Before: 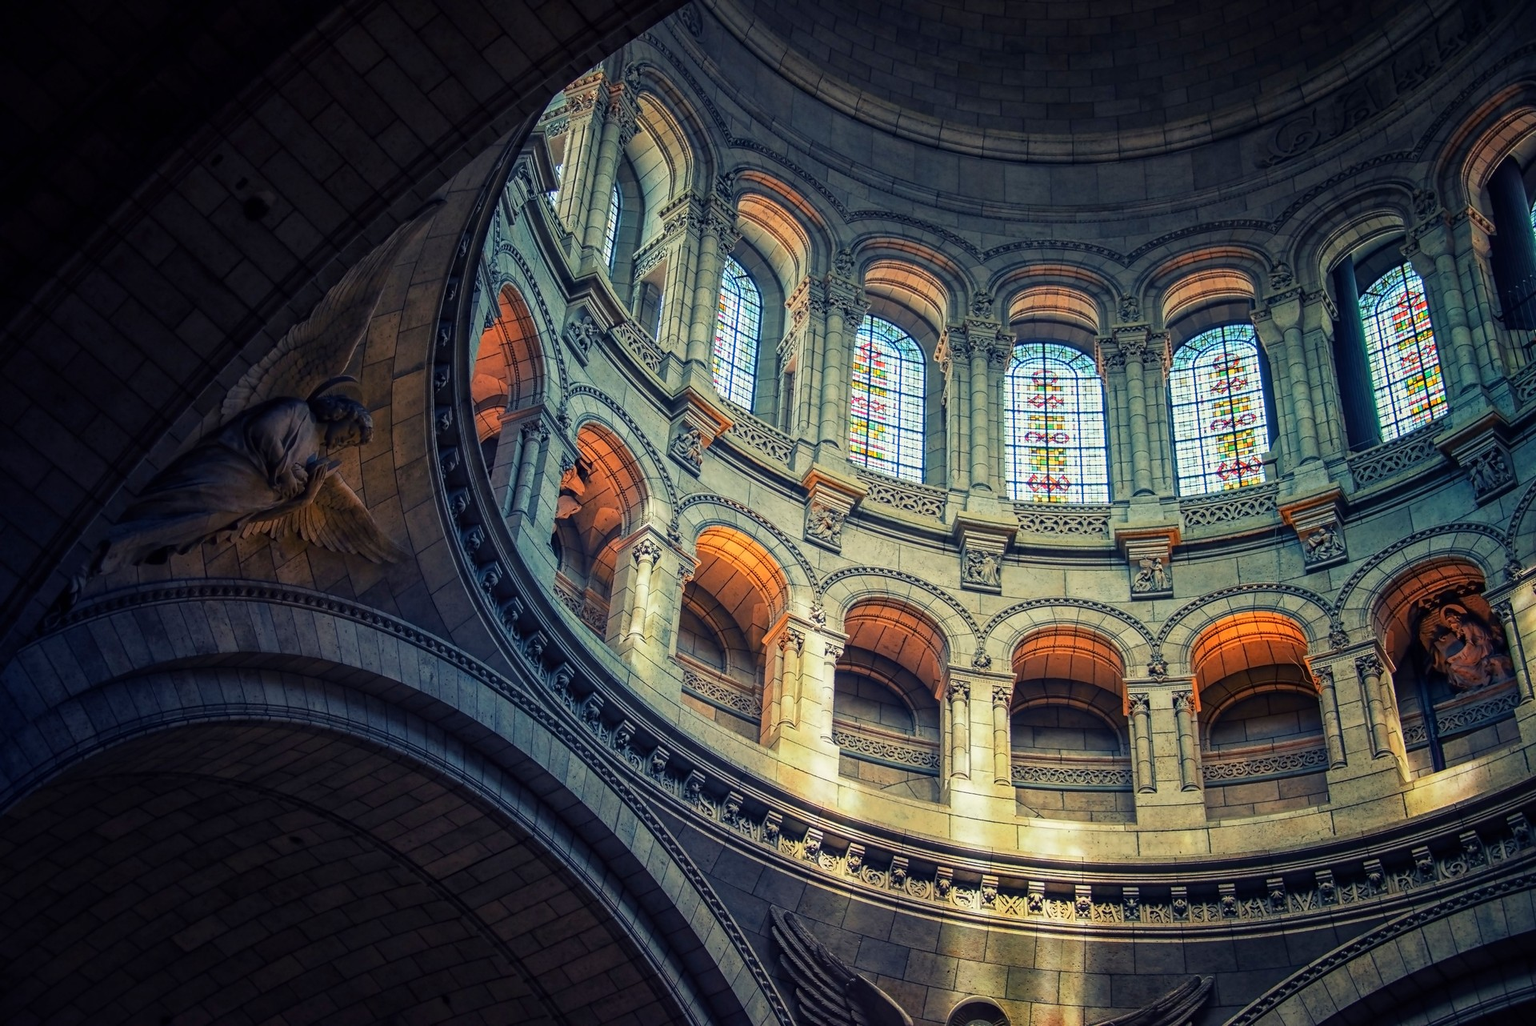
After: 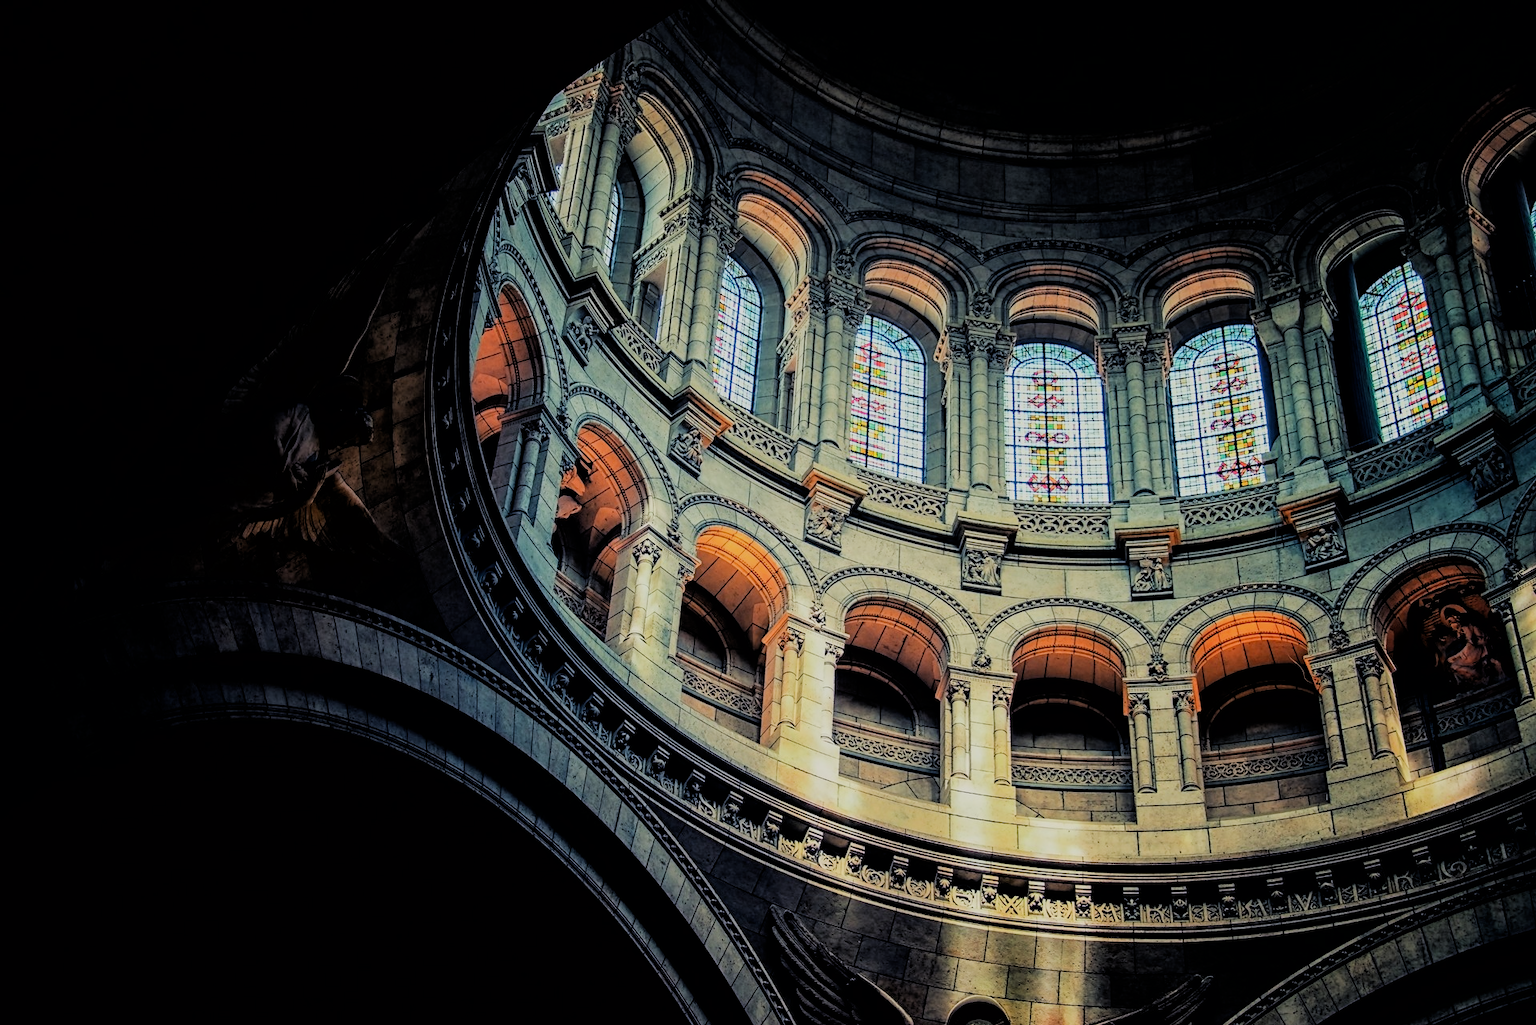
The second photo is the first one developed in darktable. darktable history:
filmic rgb: black relative exposure -2.77 EV, white relative exposure 4.56 EV, hardness 1.74, contrast 1.26
